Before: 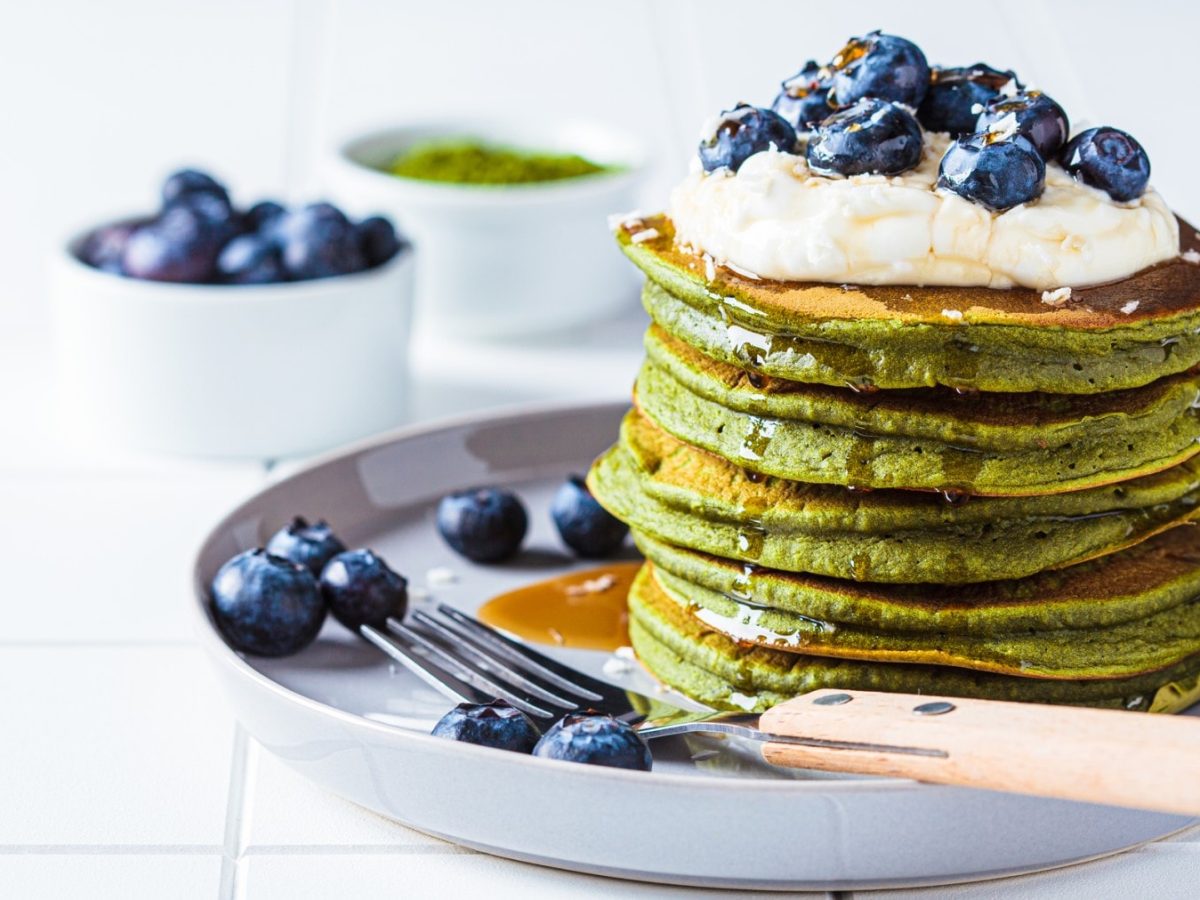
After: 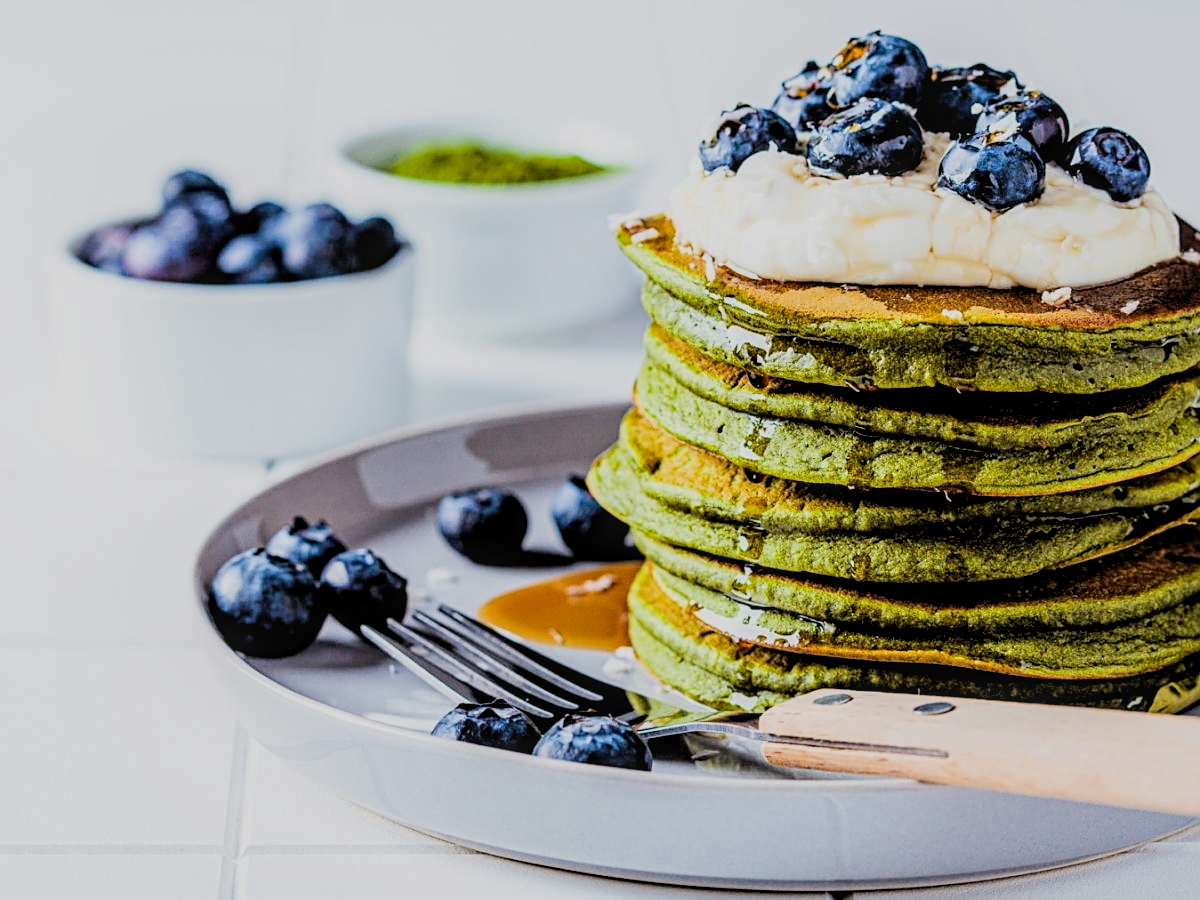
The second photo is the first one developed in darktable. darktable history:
sharpen: on, module defaults
contrast brightness saturation: contrast 0.043, saturation 0.072
filmic rgb: black relative exposure -2.87 EV, white relative exposure 4.56 EV, hardness 1.72, contrast 1.247
local contrast: on, module defaults
